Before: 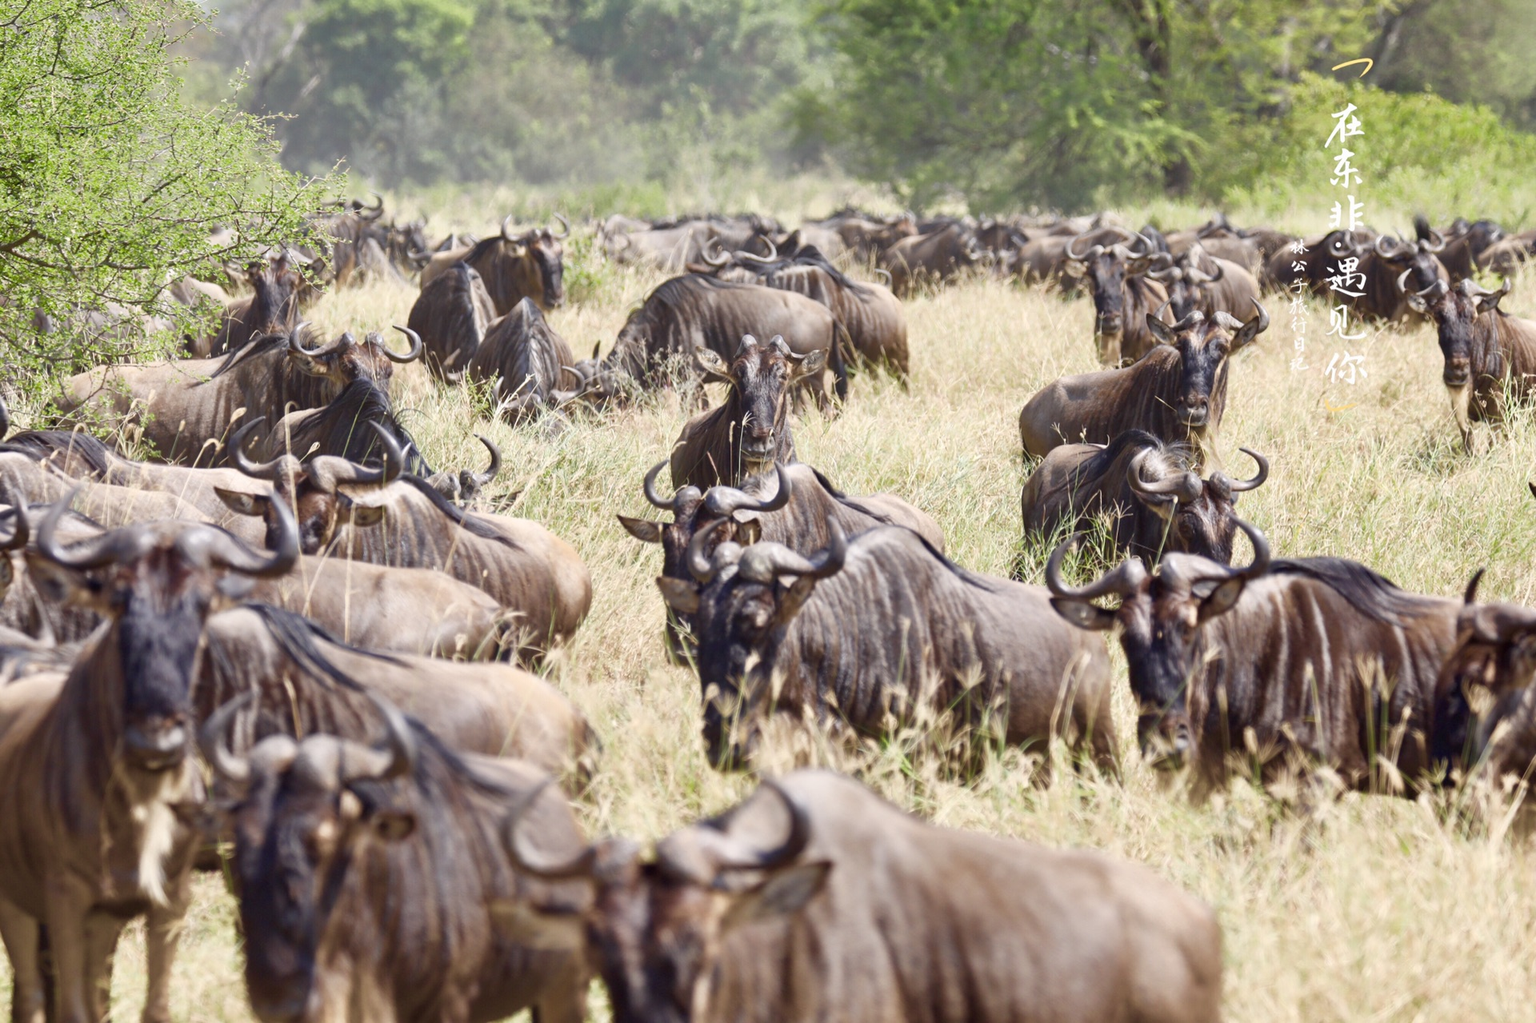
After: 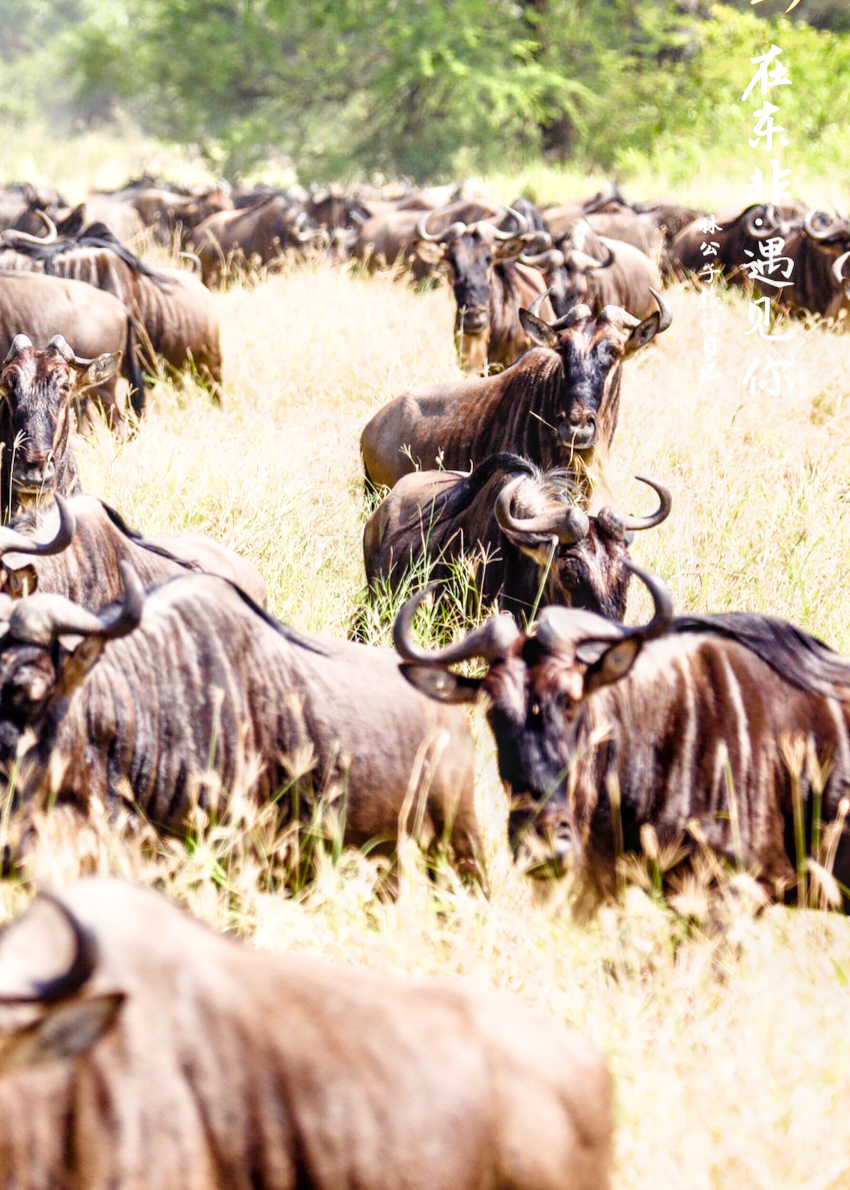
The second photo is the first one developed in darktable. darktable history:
exposure: black level correction 0.001, exposure 0.675 EV, compensate highlight preservation false
color balance rgb: perceptual saturation grading › global saturation 20%, perceptual saturation grading › highlights -25%, perceptual saturation grading › shadows 50%
local contrast: on, module defaults
crop: left 47.628%, top 6.643%, right 7.874%
filmic rgb: black relative exposure -4 EV, white relative exposure 3 EV, hardness 3.02, contrast 1.4
white balance: red 1.009, blue 0.985
